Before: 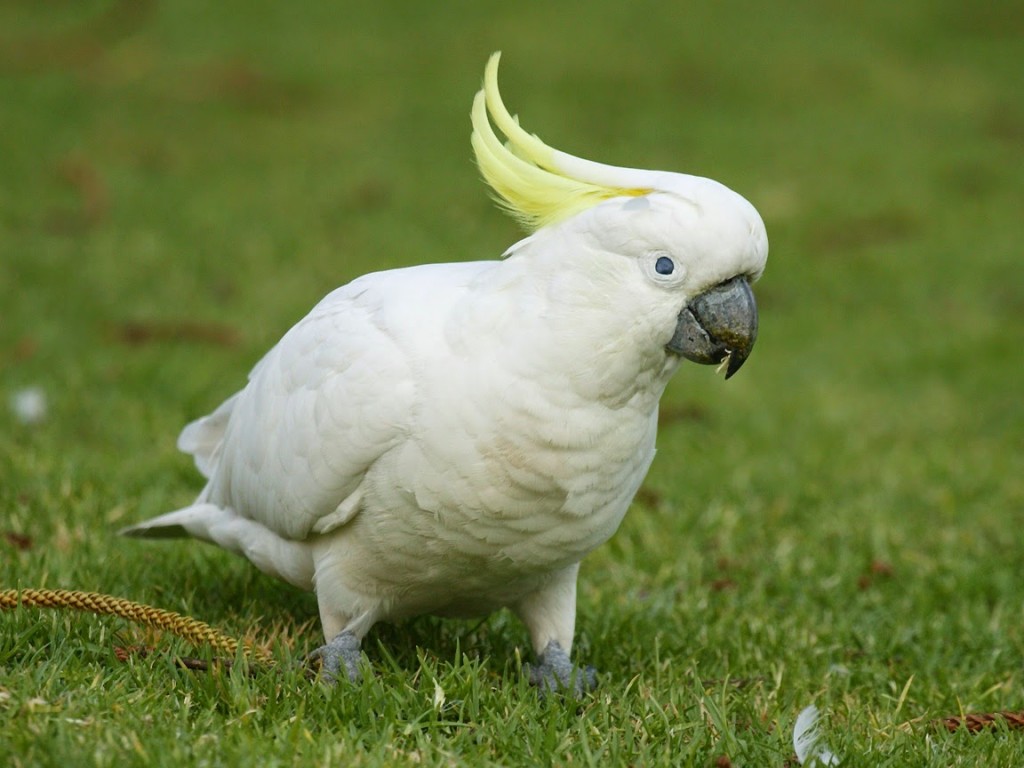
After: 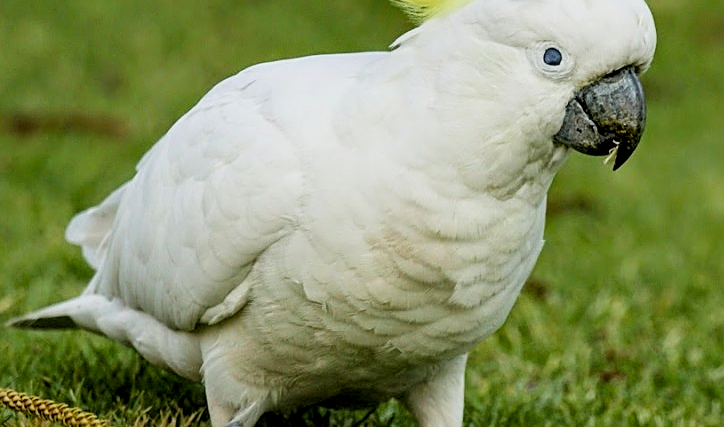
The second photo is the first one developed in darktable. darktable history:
sharpen: on, module defaults
shadows and highlights: radius 135.03, highlights color adjustment 73.59%, soften with gaussian
local contrast: on, module defaults
crop: left 10.97%, top 27.242%, right 18.304%, bottom 17.142%
color balance rgb: shadows lift › hue 85.29°, global offset › luminance -0.283%, global offset › hue 259.15°, perceptual saturation grading › global saturation 0.541%, perceptual brilliance grading › highlights 8.5%, perceptual brilliance grading › mid-tones 4.481%, perceptual brilliance grading › shadows 2.317%, global vibrance 9.503%
filmic rgb: black relative exposure -7.75 EV, white relative exposure 4.35 EV, target black luminance 0%, hardness 3.76, latitude 50.85%, contrast 1.078, highlights saturation mix 8.65%, shadows ↔ highlights balance -0.231%, contrast in shadows safe
exposure: black level correction 0.001, compensate highlight preservation false
